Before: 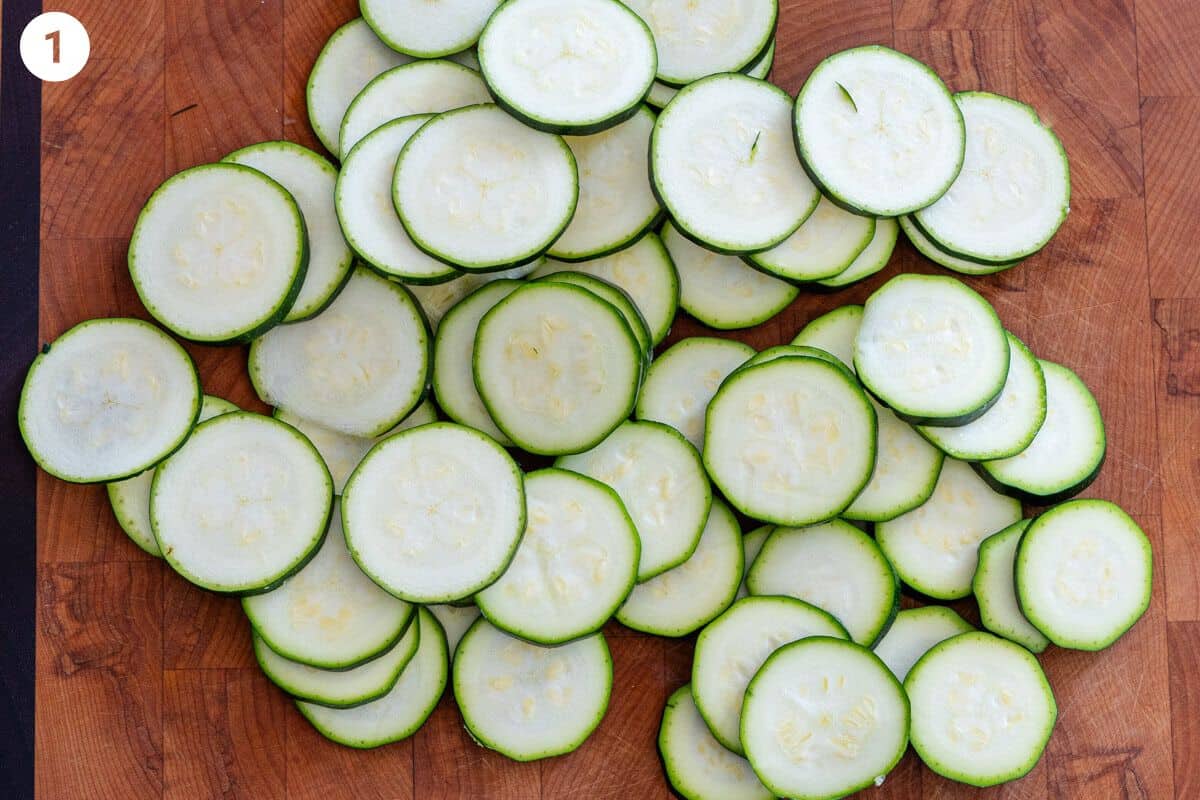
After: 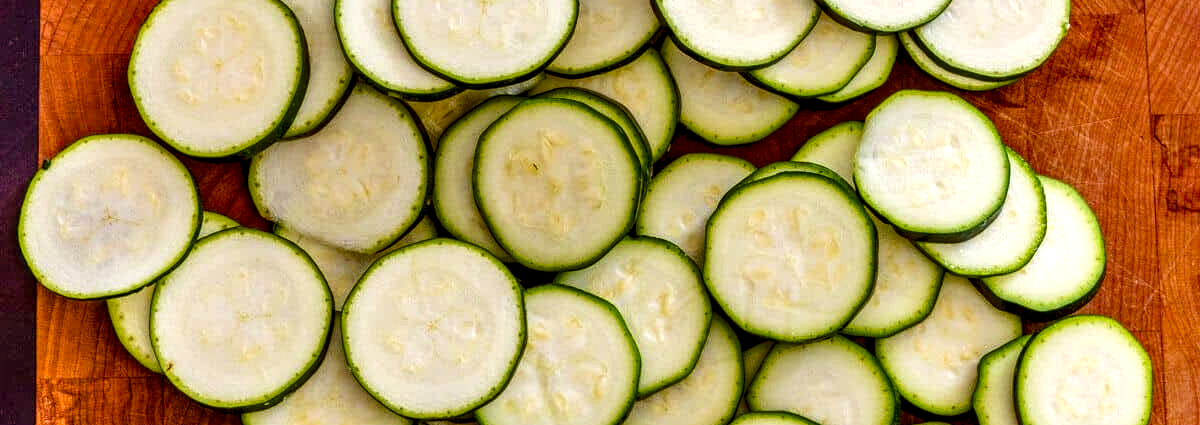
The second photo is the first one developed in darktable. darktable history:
crop and rotate: top 23.24%, bottom 23.52%
velvia: strength 26.4%
color balance rgb: power › luminance 9.784%, power › chroma 2.804%, power › hue 57.56°, perceptual saturation grading › global saturation 20%, perceptual saturation grading › highlights -25.22%, perceptual saturation grading › shadows 49.678%, global vibrance 21.365%
shadows and highlights: shadows 53.26, highlights color adjustment 42.28%, soften with gaussian
tone equalizer: on, module defaults
local contrast: highlights 65%, shadows 54%, detail 169%, midtone range 0.508
color correction: highlights a* 3.8, highlights b* 5.12
